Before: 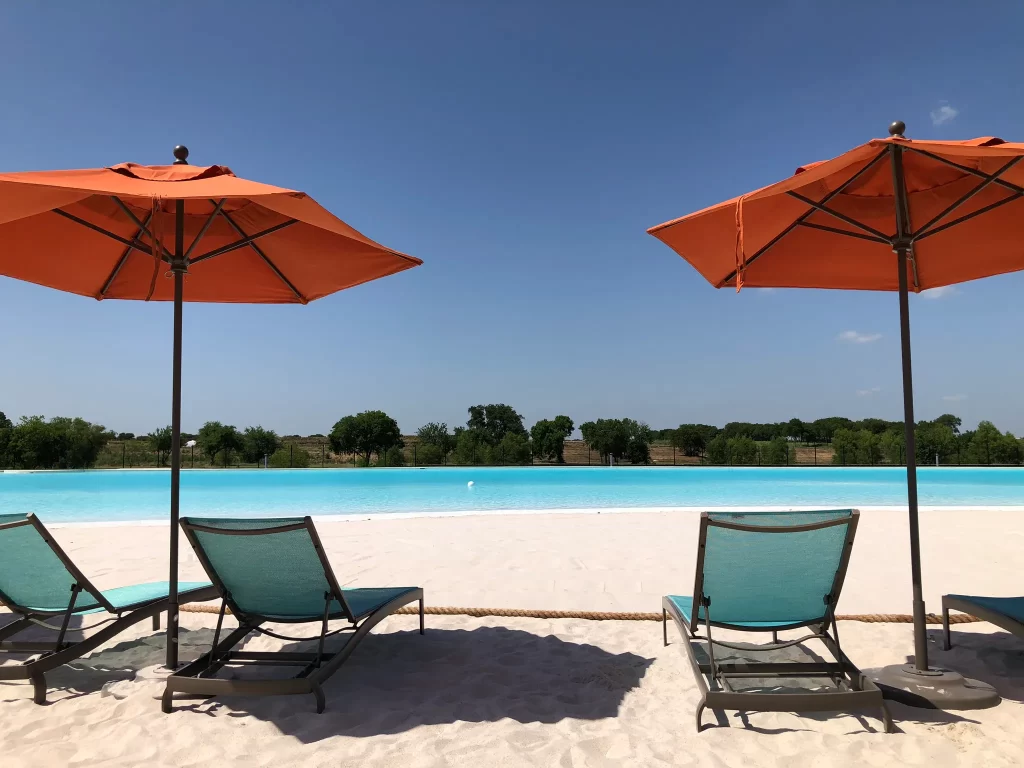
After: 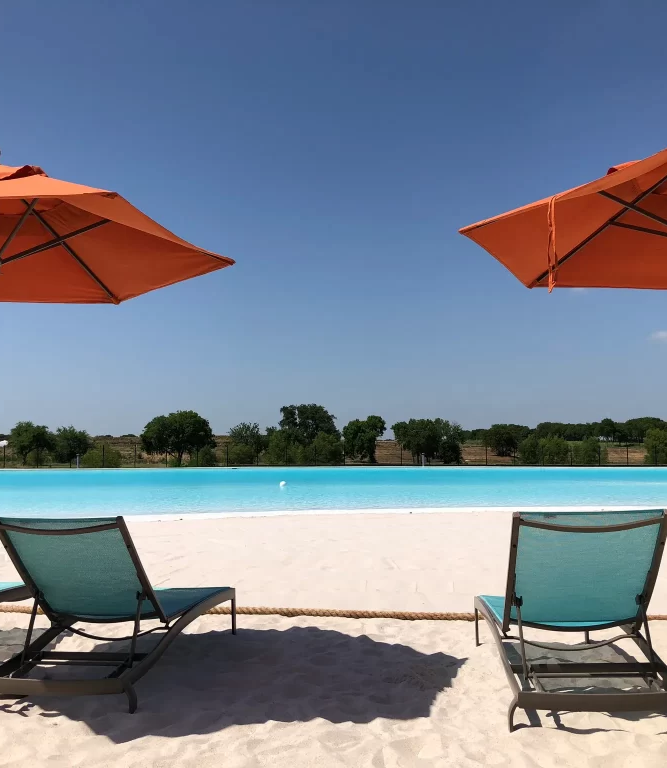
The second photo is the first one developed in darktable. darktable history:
crop and rotate: left 18.37%, right 16.407%
